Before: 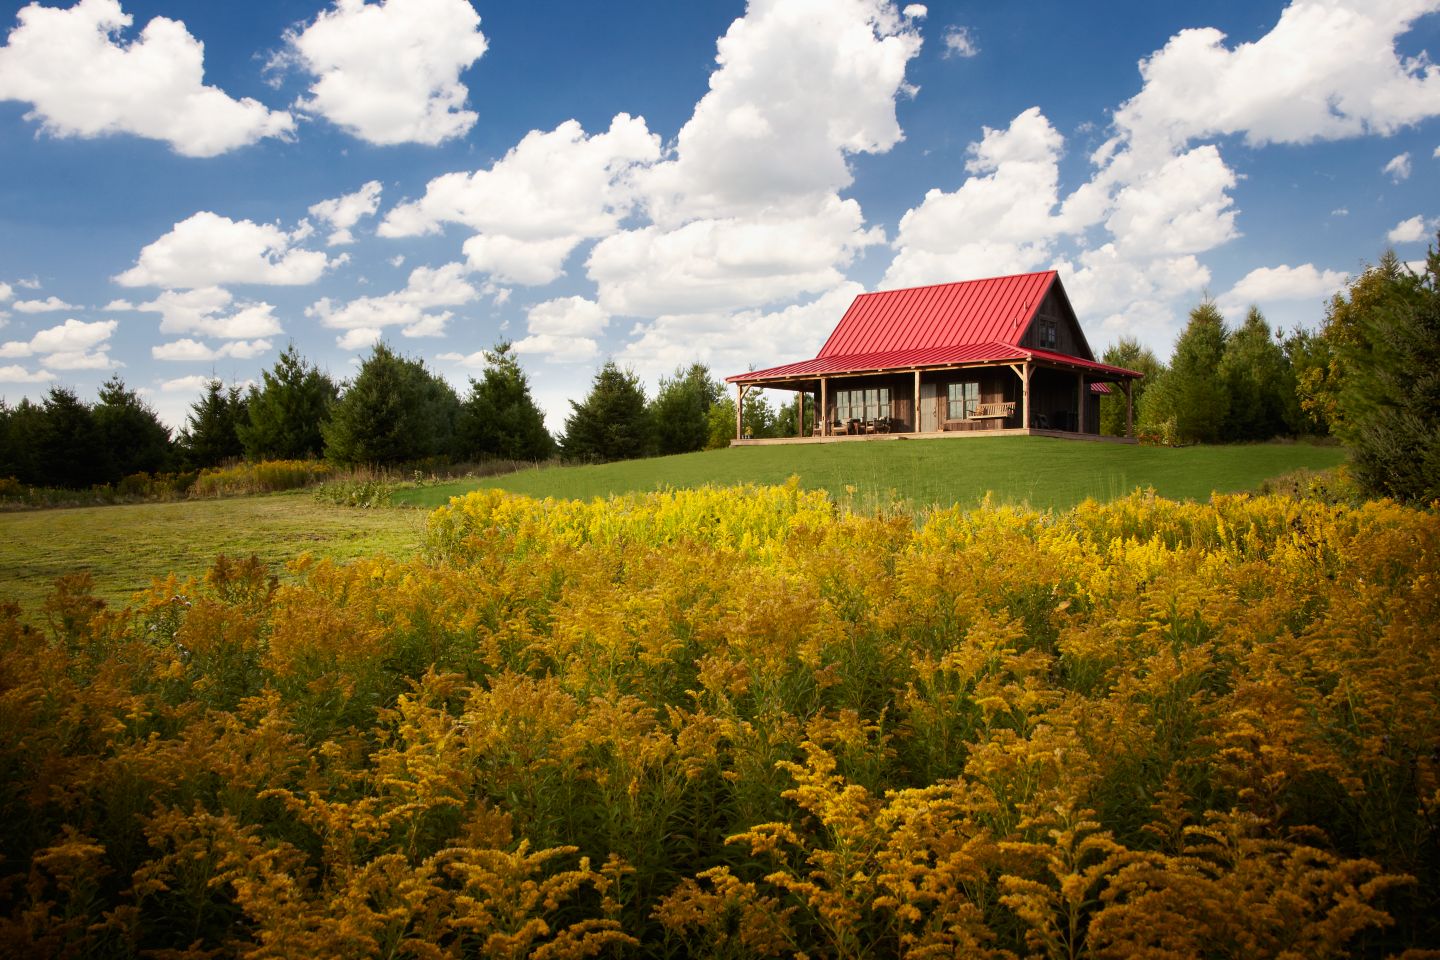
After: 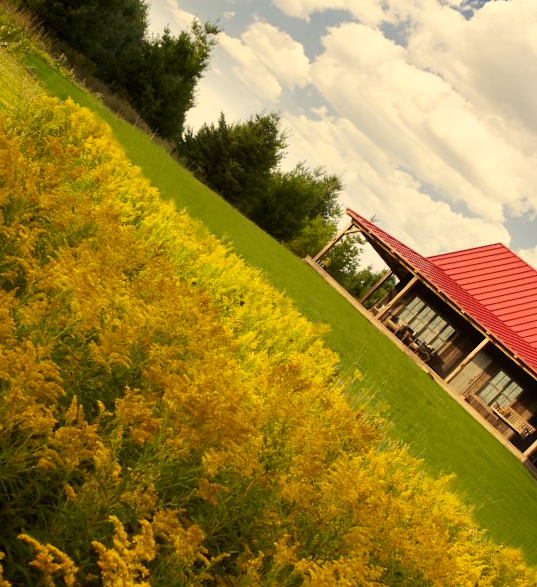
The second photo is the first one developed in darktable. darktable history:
color correction: highlights a* 2.51, highlights b* 23.14
crop and rotate: angle -45.01°, top 16.211%, right 0.94%, bottom 11.676%
